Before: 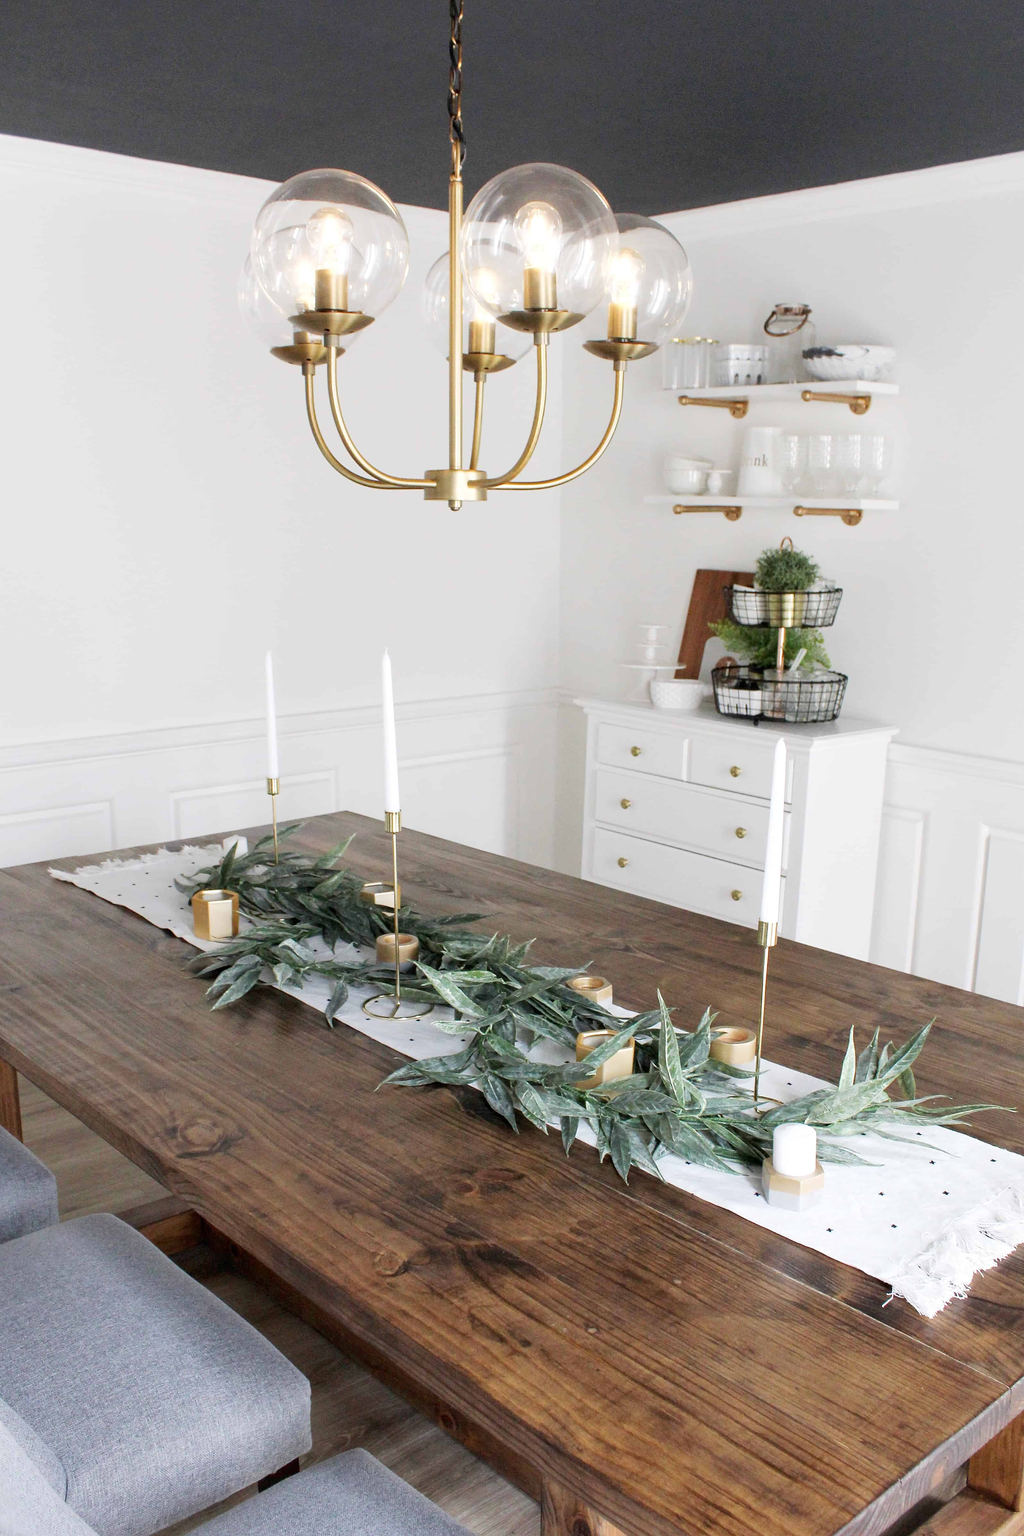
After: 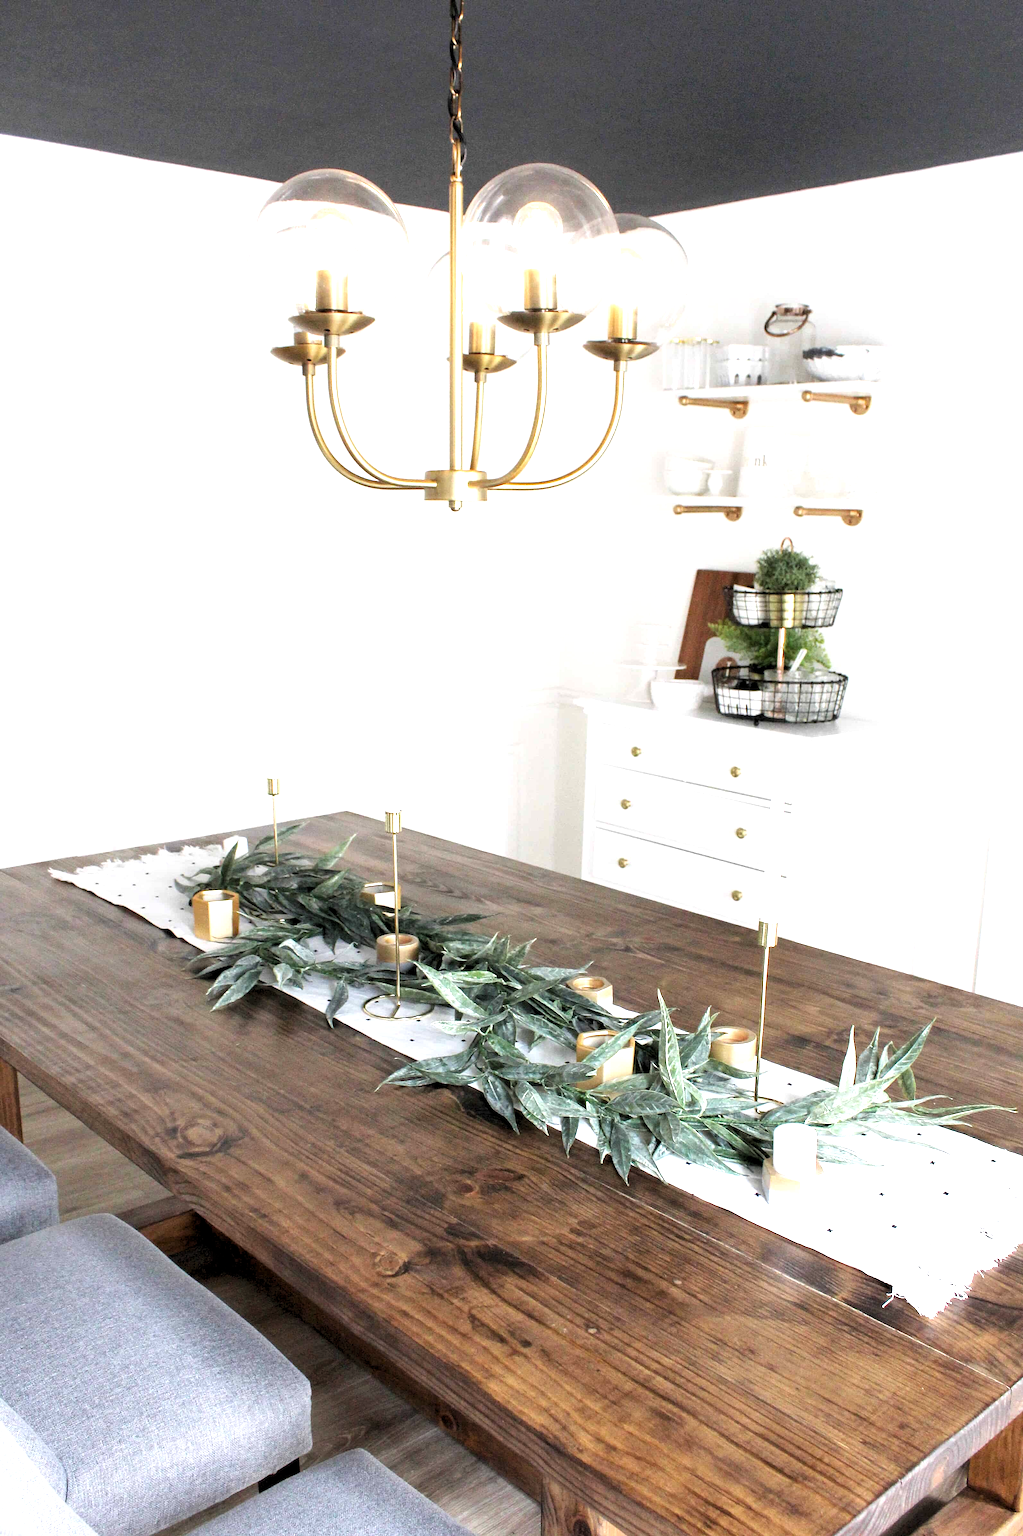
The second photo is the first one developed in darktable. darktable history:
exposure: exposure 0.507 EV, compensate highlight preservation false
levels: levels [0.062, 0.494, 0.925]
